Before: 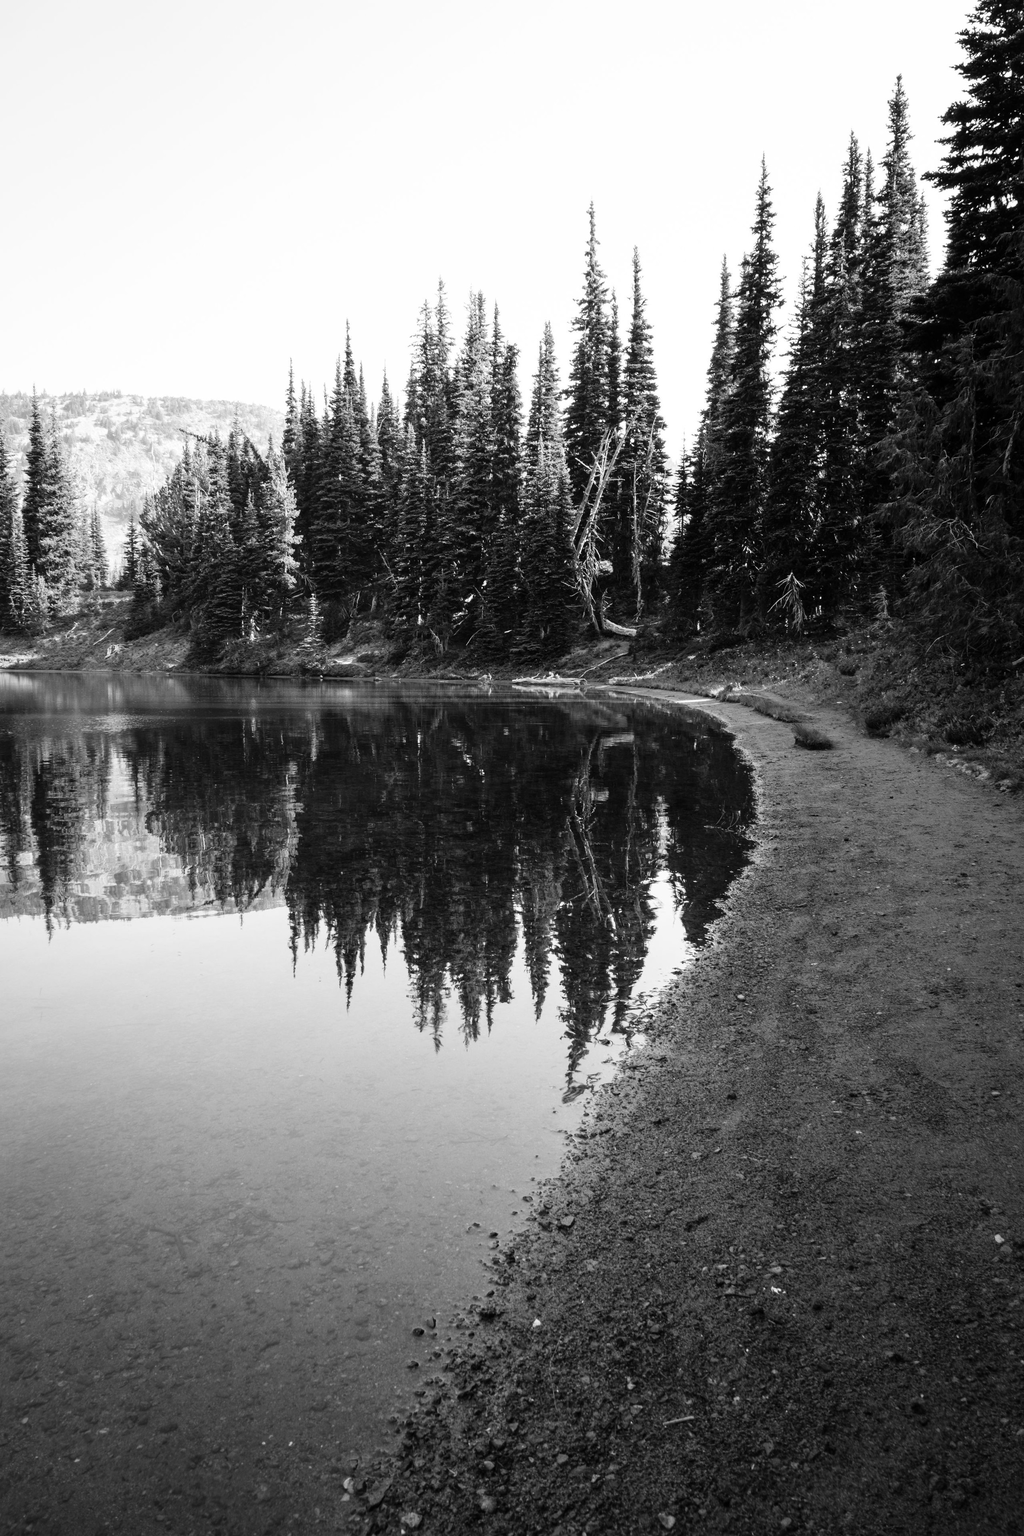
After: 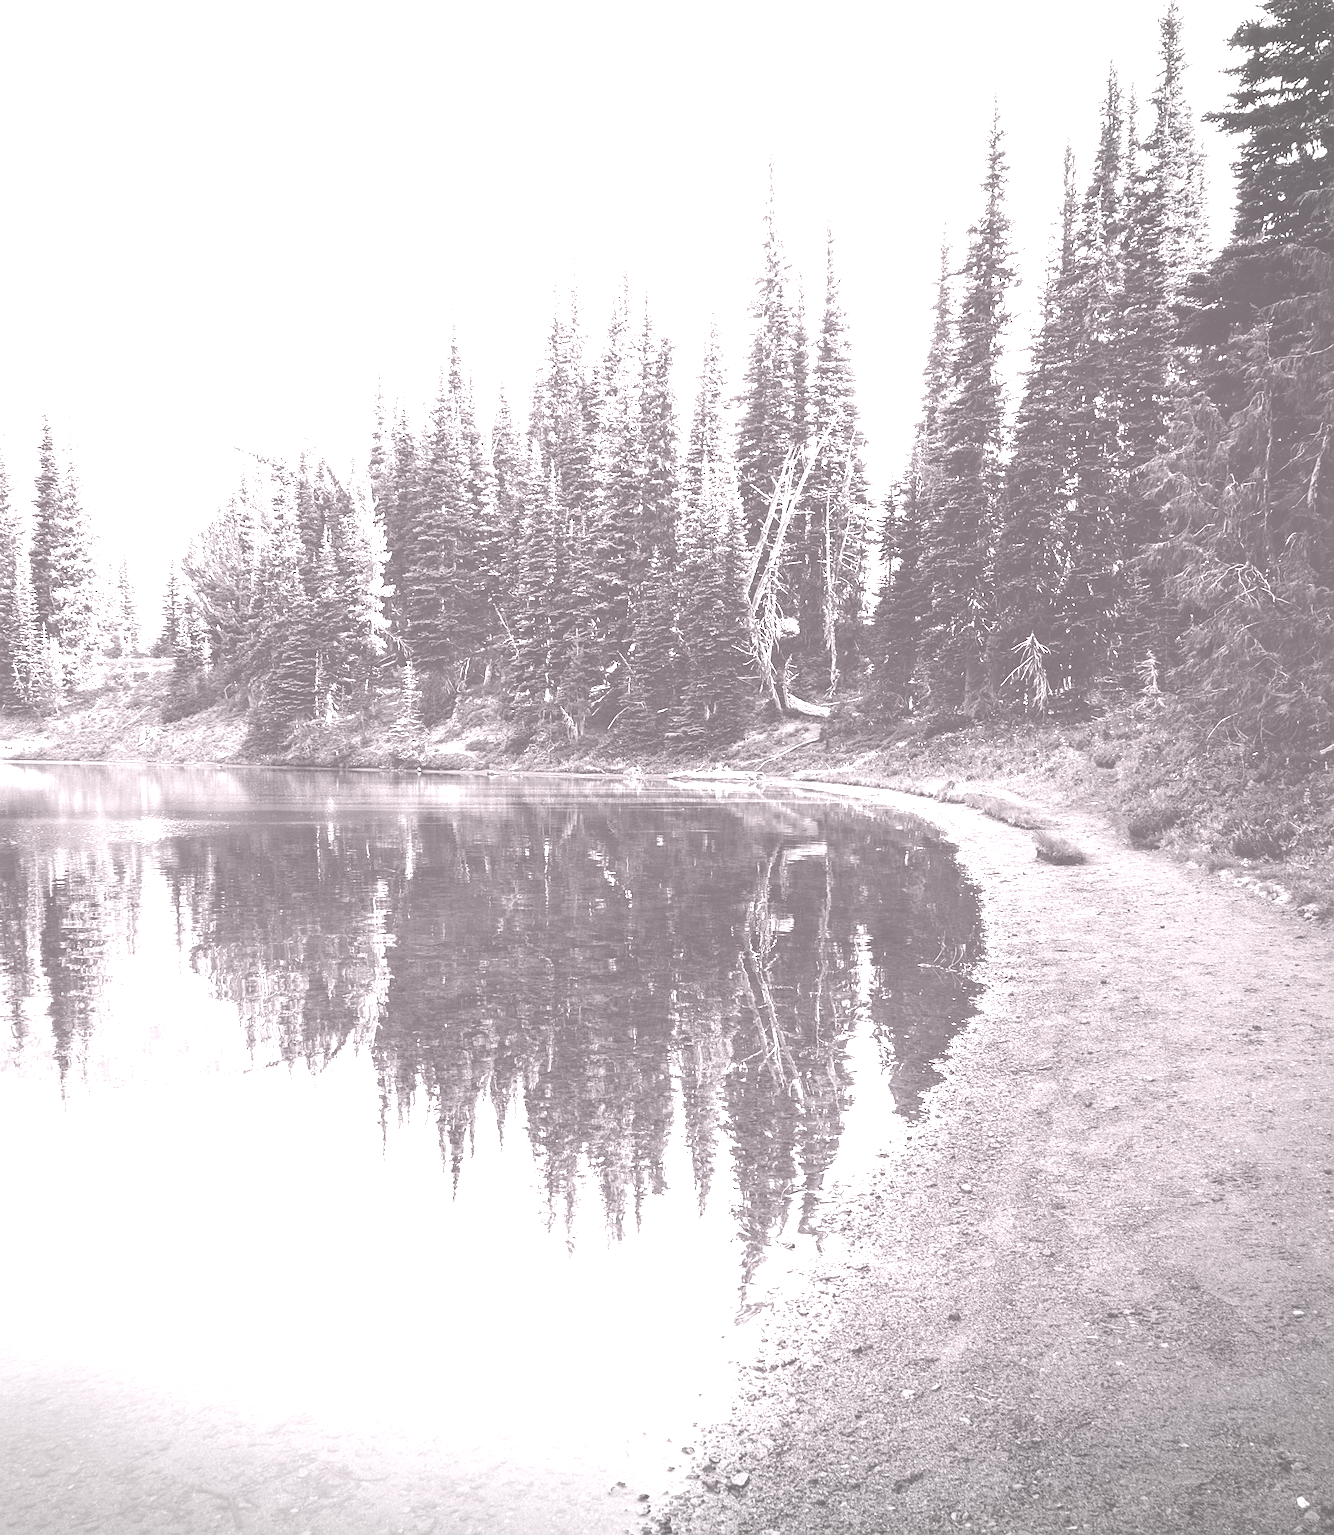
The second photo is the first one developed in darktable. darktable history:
base curve: curves: ch0 [(0, 0) (0.088, 0.125) (0.176, 0.251) (0.354, 0.501) (0.613, 0.749) (1, 0.877)], preserve colors none
vignetting: fall-off start 100%, brightness -0.282, width/height ratio 1.31
sharpen: on, module defaults
colorize: hue 25.2°, saturation 83%, source mix 82%, lightness 79%, version 1
crop: top 5.667%, bottom 17.637%
